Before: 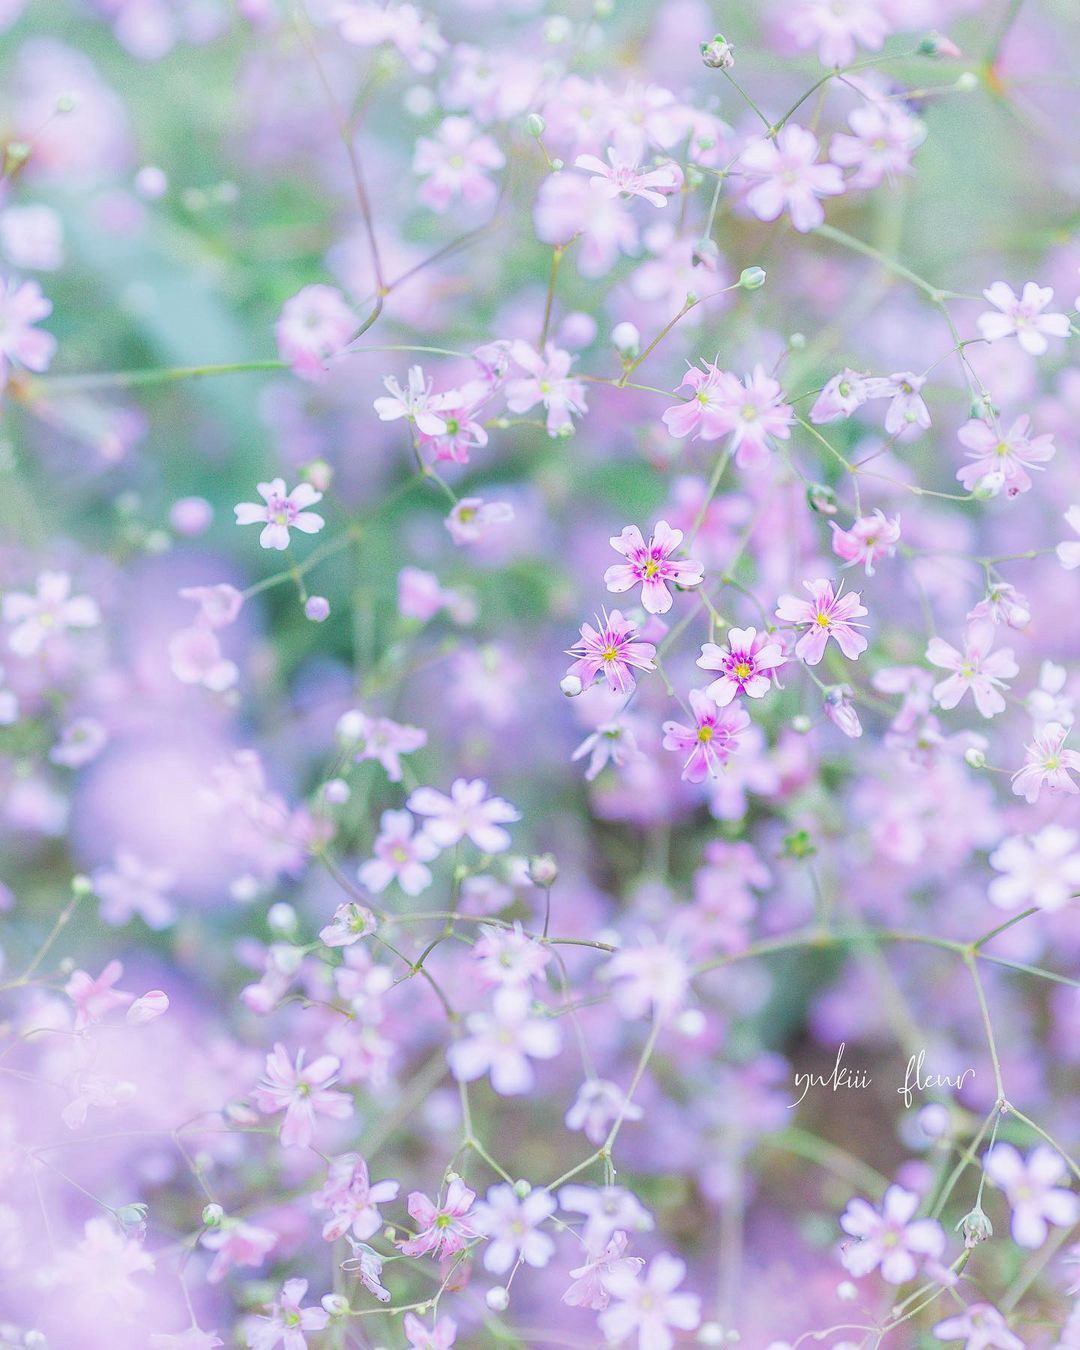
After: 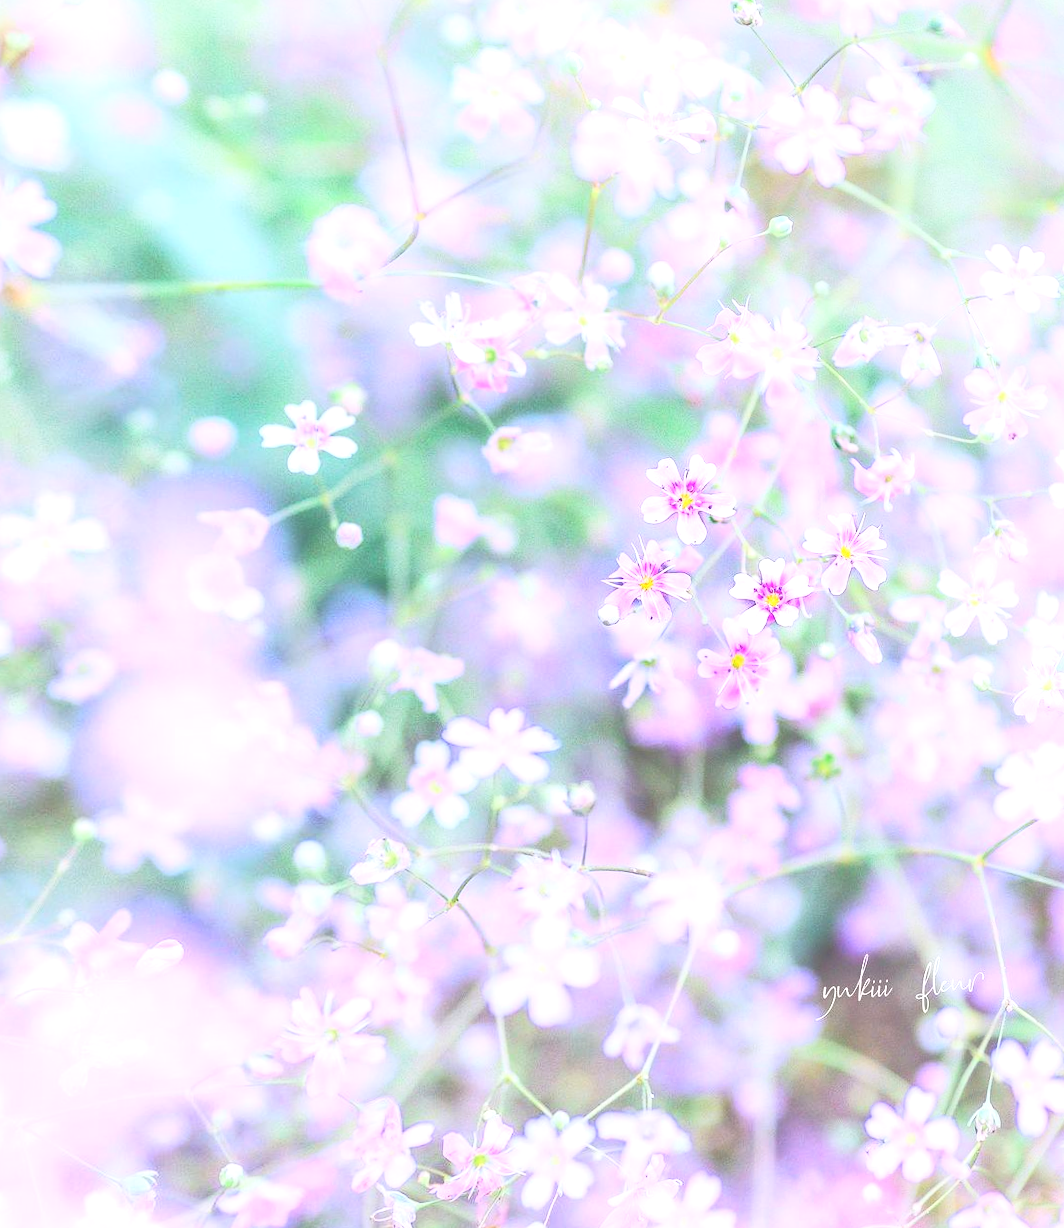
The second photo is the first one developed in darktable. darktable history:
rotate and perspective: rotation -0.013°, lens shift (vertical) -0.027, lens shift (horizontal) 0.178, crop left 0.016, crop right 0.989, crop top 0.082, crop bottom 0.918
contrast equalizer: octaves 7, y [[0.6 ×6], [0.55 ×6], [0 ×6], [0 ×6], [0 ×6]], mix -0.3
exposure: black level correction 0, exposure 0.6 EV, compensate exposure bias true, compensate highlight preservation false
tone equalizer: -7 EV 0.15 EV, -6 EV 0.6 EV, -5 EV 1.15 EV, -4 EV 1.33 EV, -3 EV 1.15 EV, -2 EV 0.6 EV, -1 EV 0.15 EV, mask exposure compensation -0.5 EV
base curve: curves: ch0 [(0, 0) (0.257, 0.25) (0.482, 0.586) (0.757, 0.871) (1, 1)]
